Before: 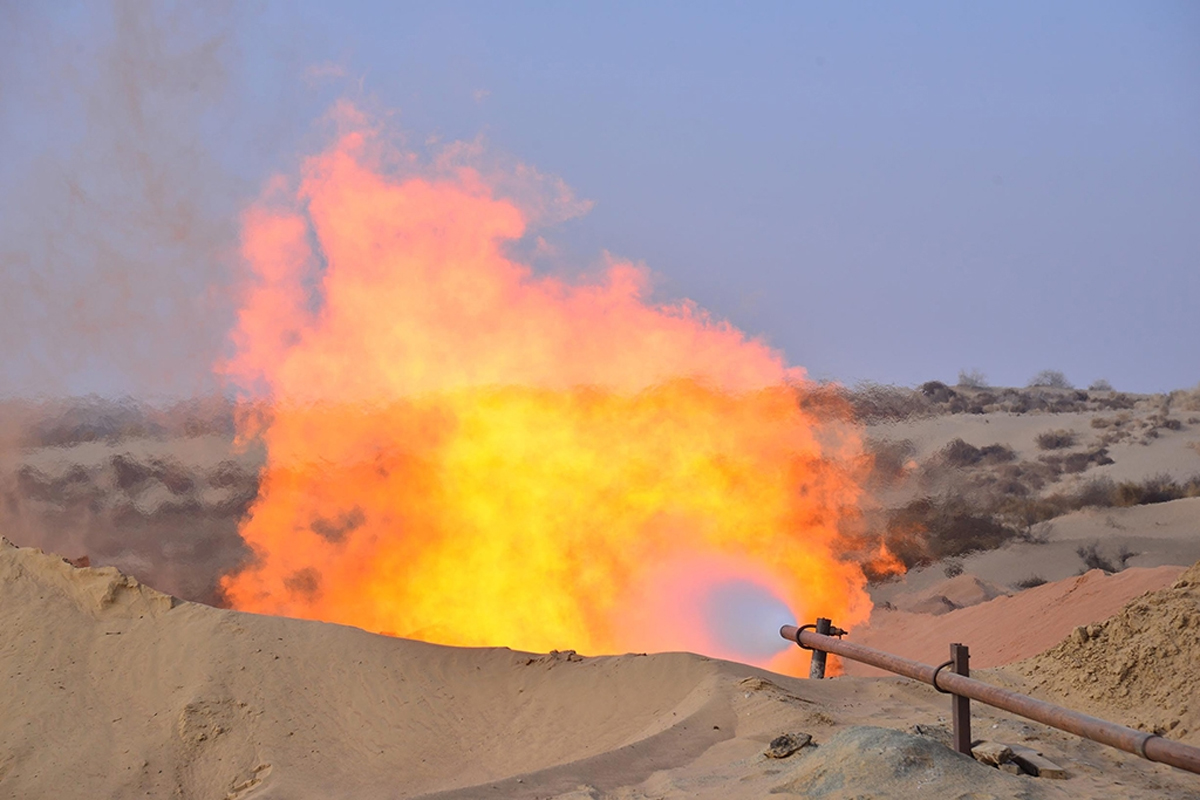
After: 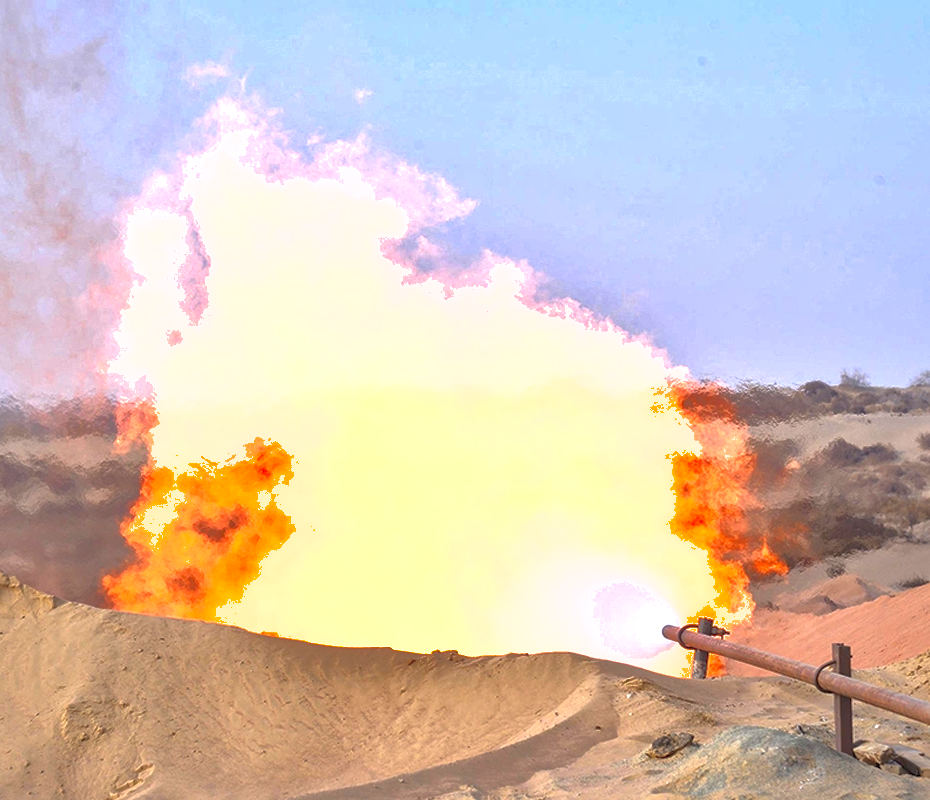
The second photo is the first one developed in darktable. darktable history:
exposure: black level correction 0, exposure 1.276 EV, compensate highlight preservation false
shadows and highlights: shadows 60.21, highlights -59.92
crop: left 9.852%, right 12.628%
local contrast: on, module defaults
